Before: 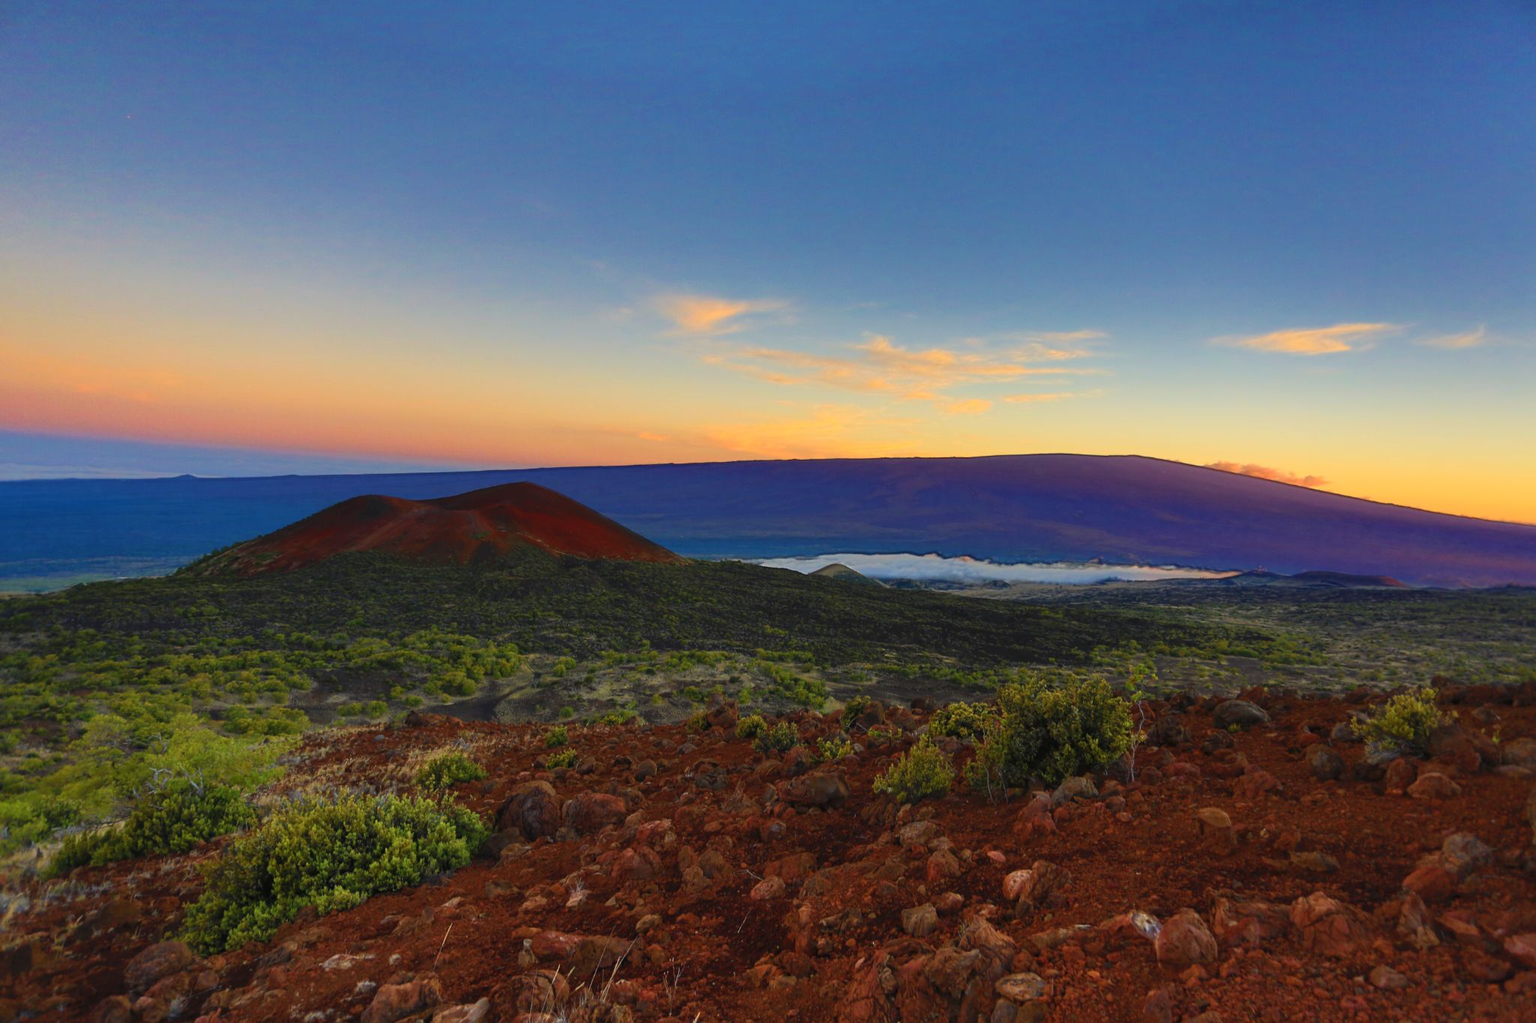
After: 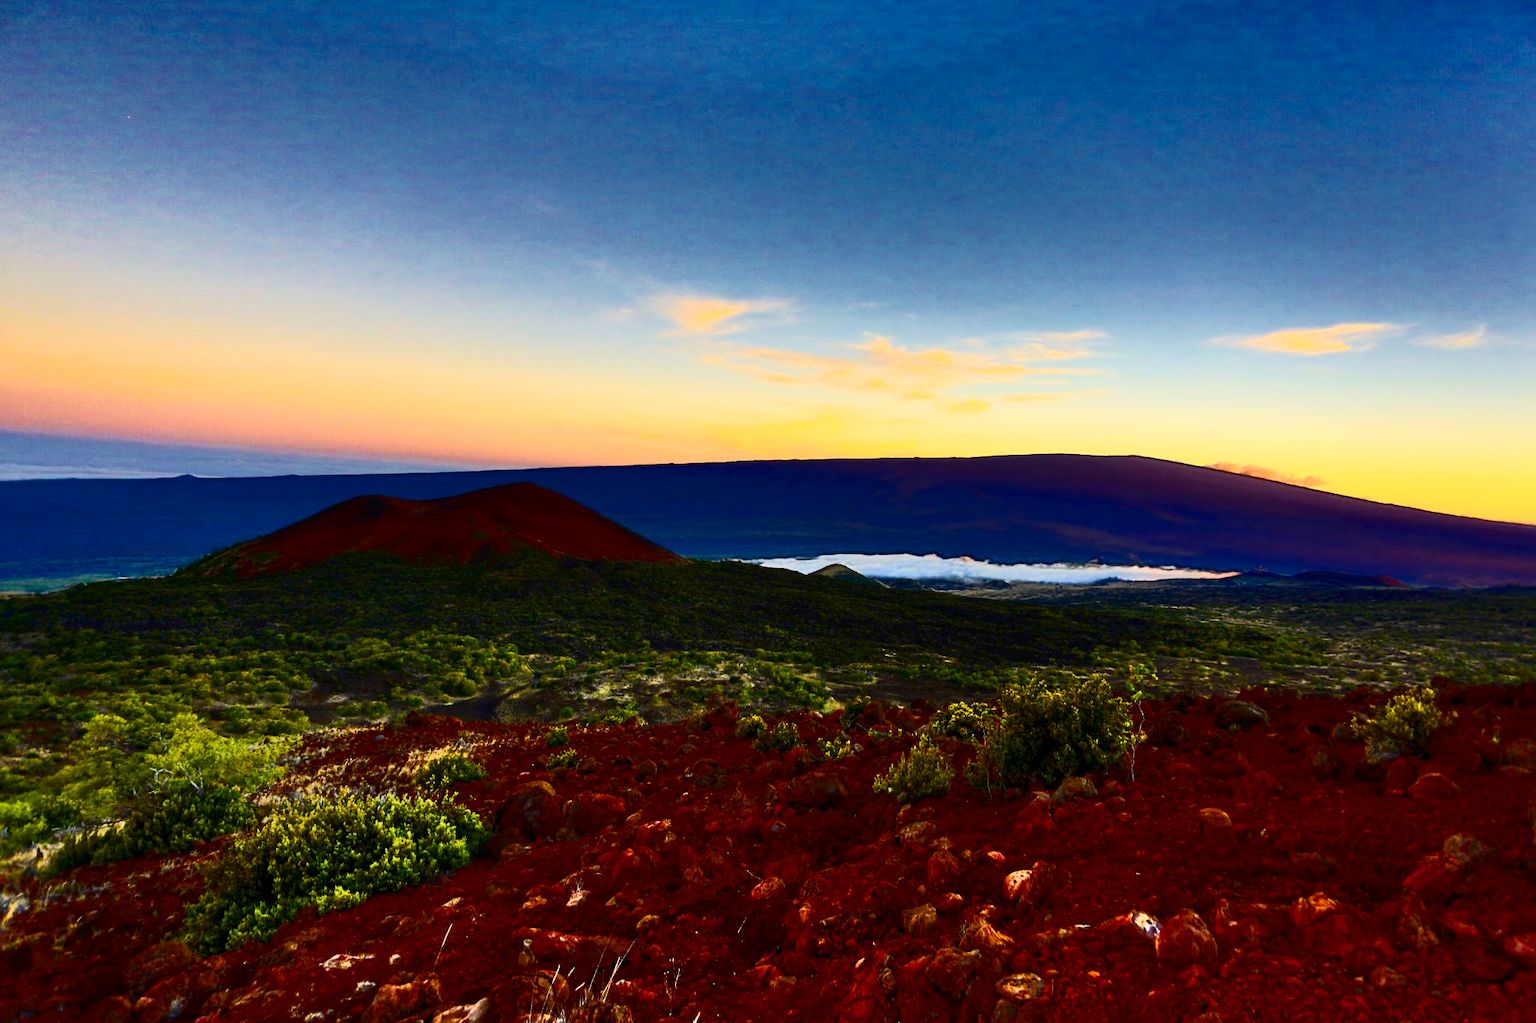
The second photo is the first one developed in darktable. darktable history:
color balance rgb: global offset › luminance -0.492%, perceptual saturation grading › global saturation 19.314%, global vibrance 20%
shadows and highlights: soften with gaussian
contrast brightness saturation: contrast 0.5, saturation -0.095
